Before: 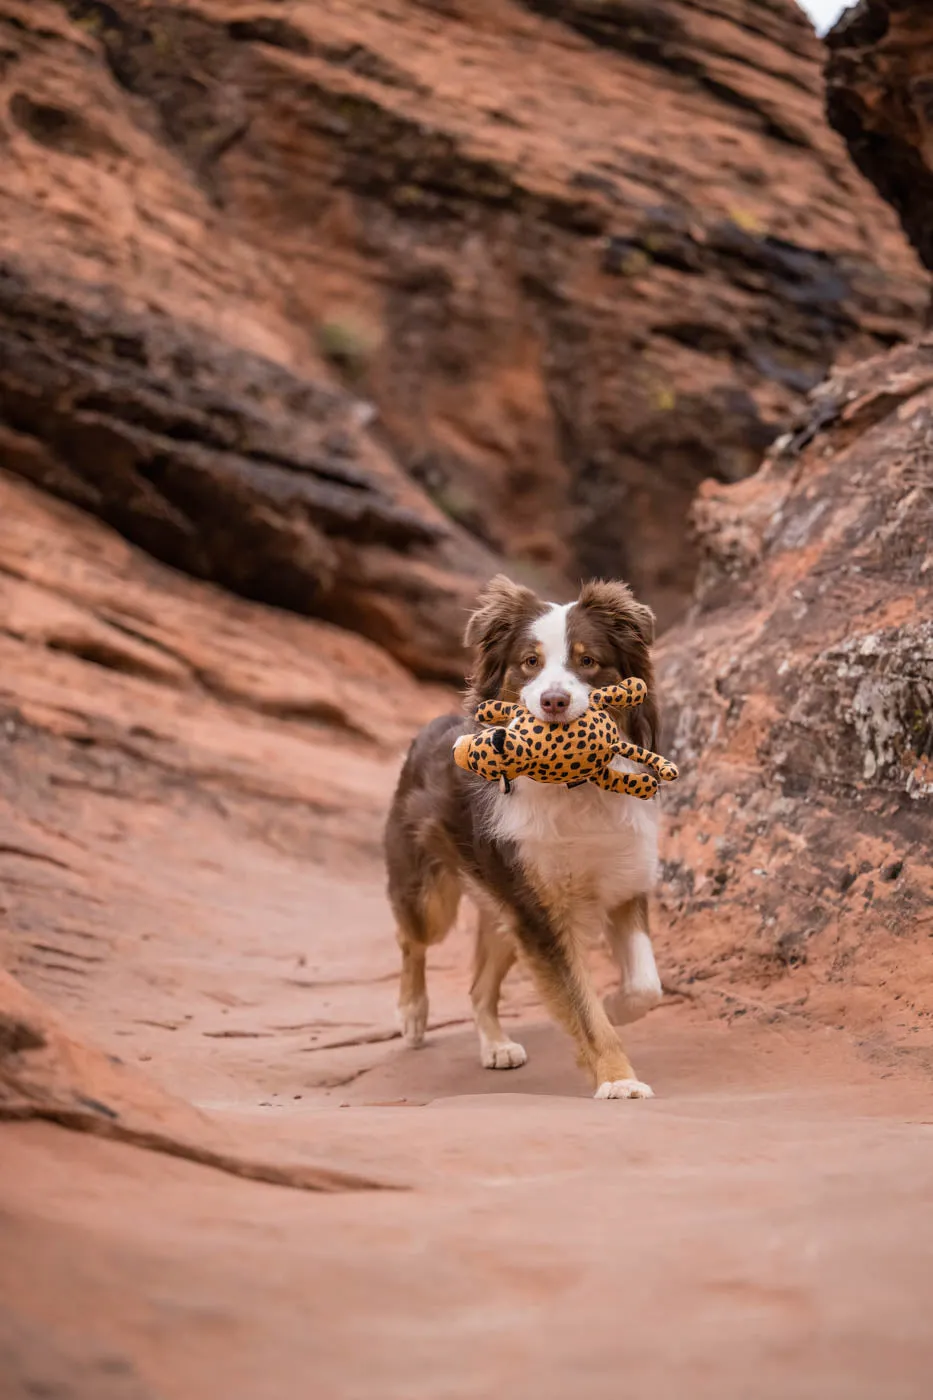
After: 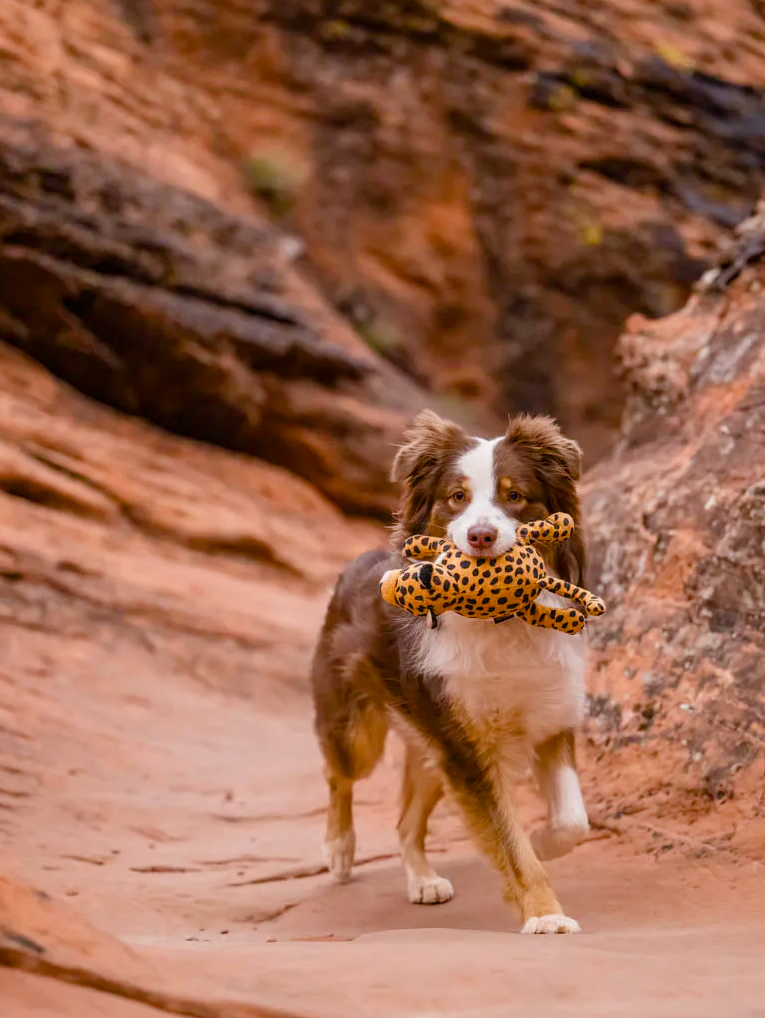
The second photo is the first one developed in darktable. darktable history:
color balance rgb: perceptual saturation grading › global saturation 35%, perceptual saturation grading › highlights -30%, perceptual saturation grading › shadows 35%, perceptual brilliance grading › global brilliance 3%, perceptual brilliance grading › highlights -3%, perceptual brilliance grading › shadows 3%
crop: left 7.856%, top 11.836%, right 10.12%, bottom 15.387%
